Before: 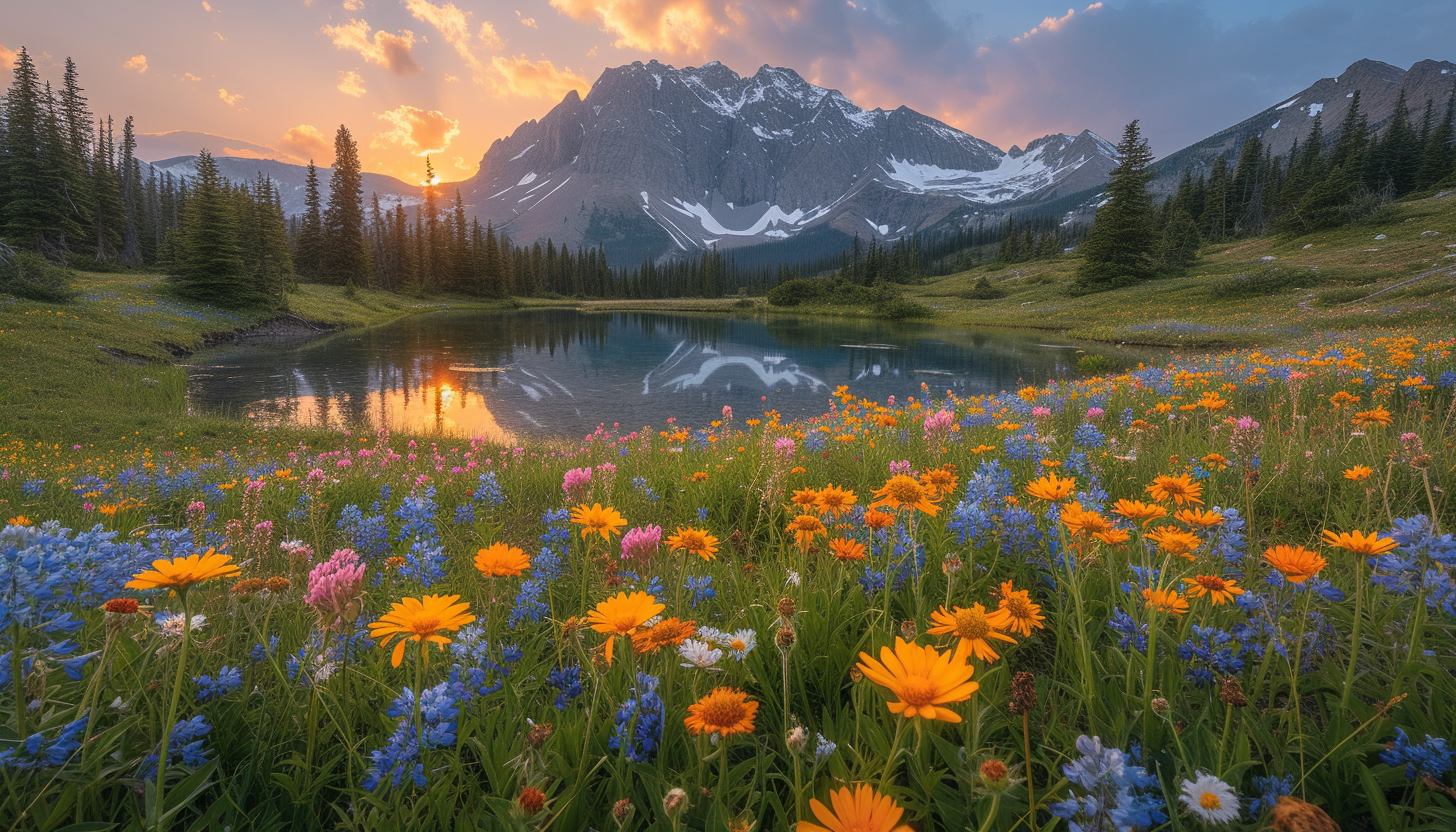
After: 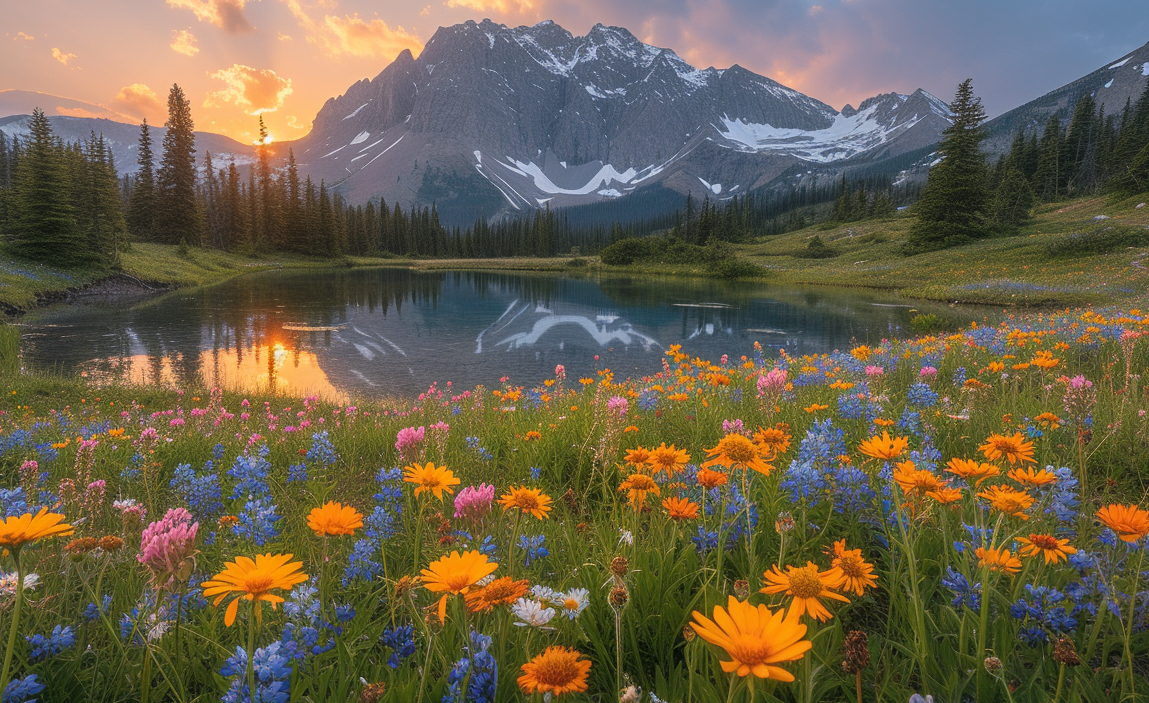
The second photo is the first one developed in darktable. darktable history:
crop: left 11.482%, top 4.985%, right 9.59%, bottom 10.436%
